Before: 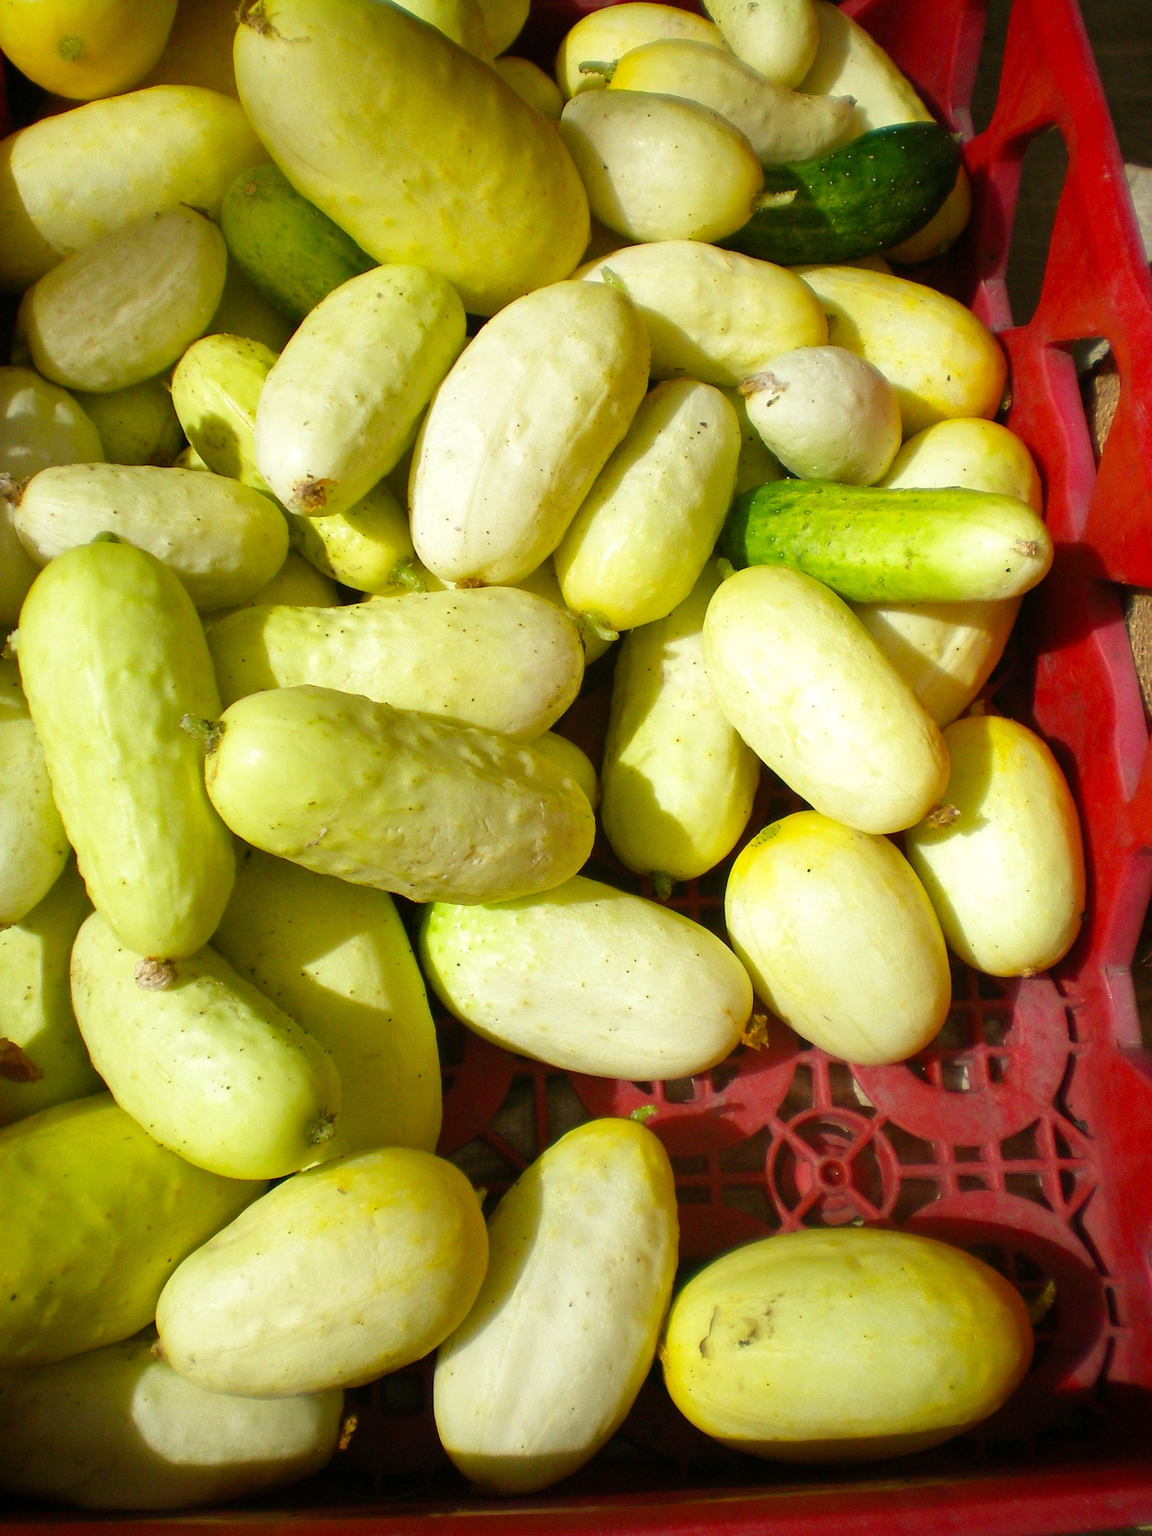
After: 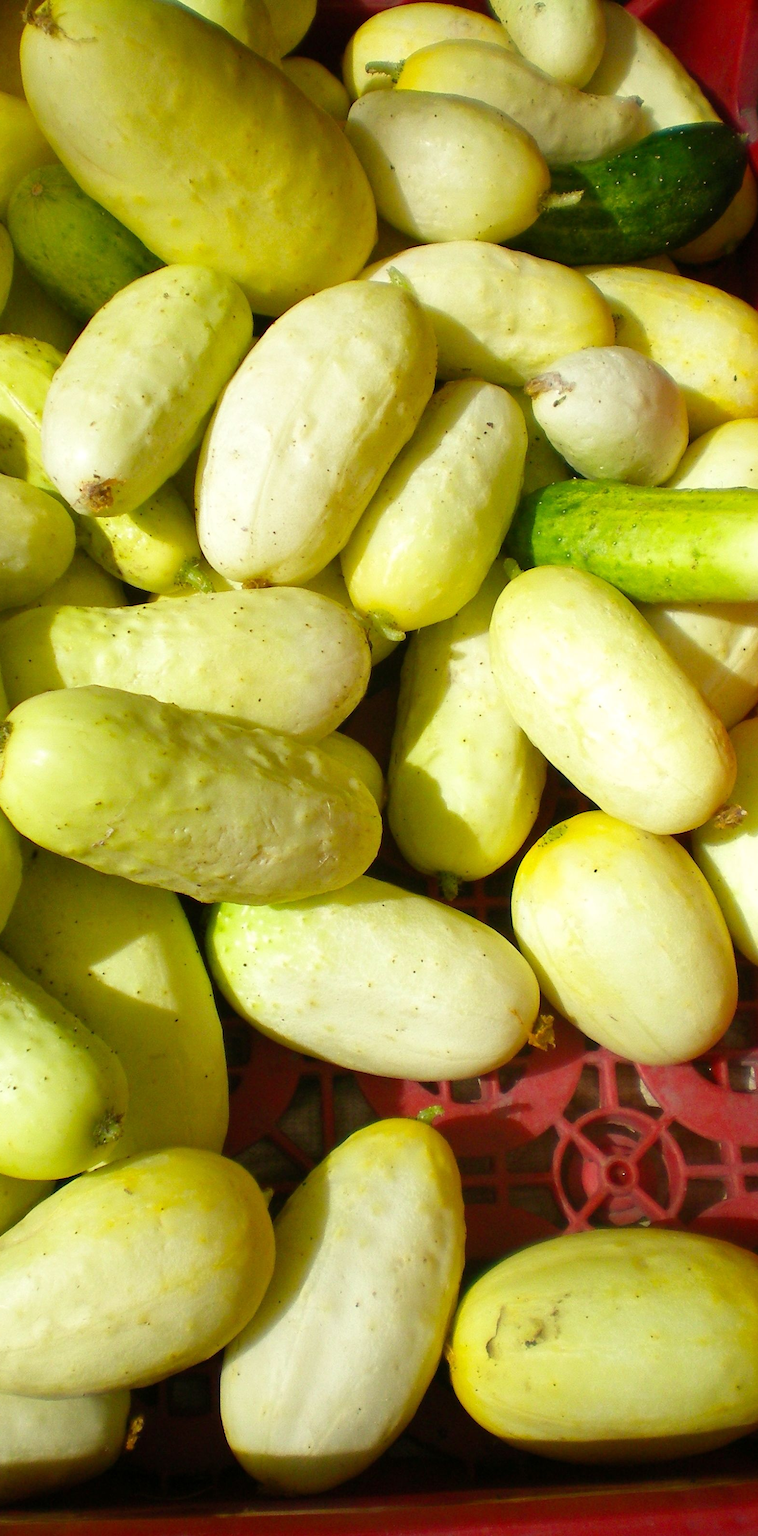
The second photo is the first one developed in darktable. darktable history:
crop and rotate: left 18.571%, right 15.584%
